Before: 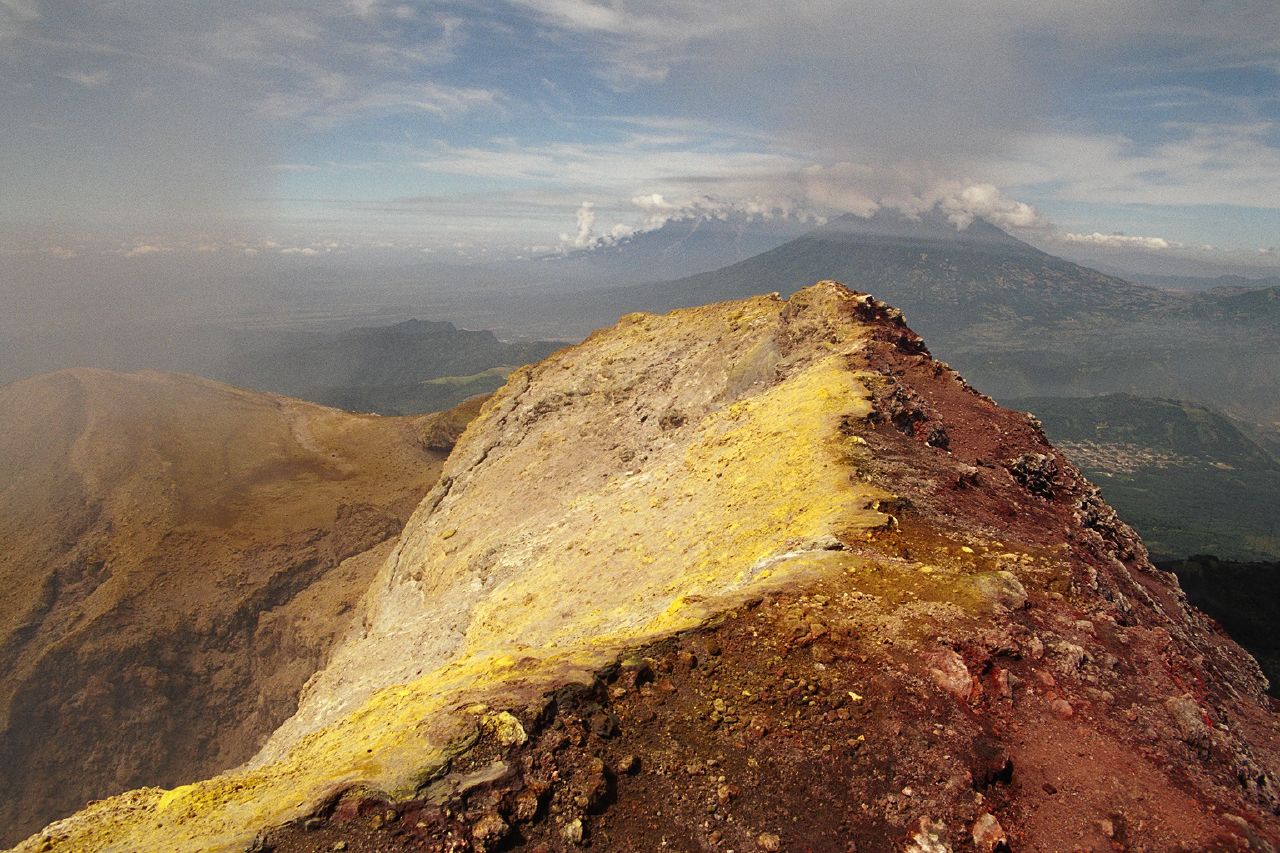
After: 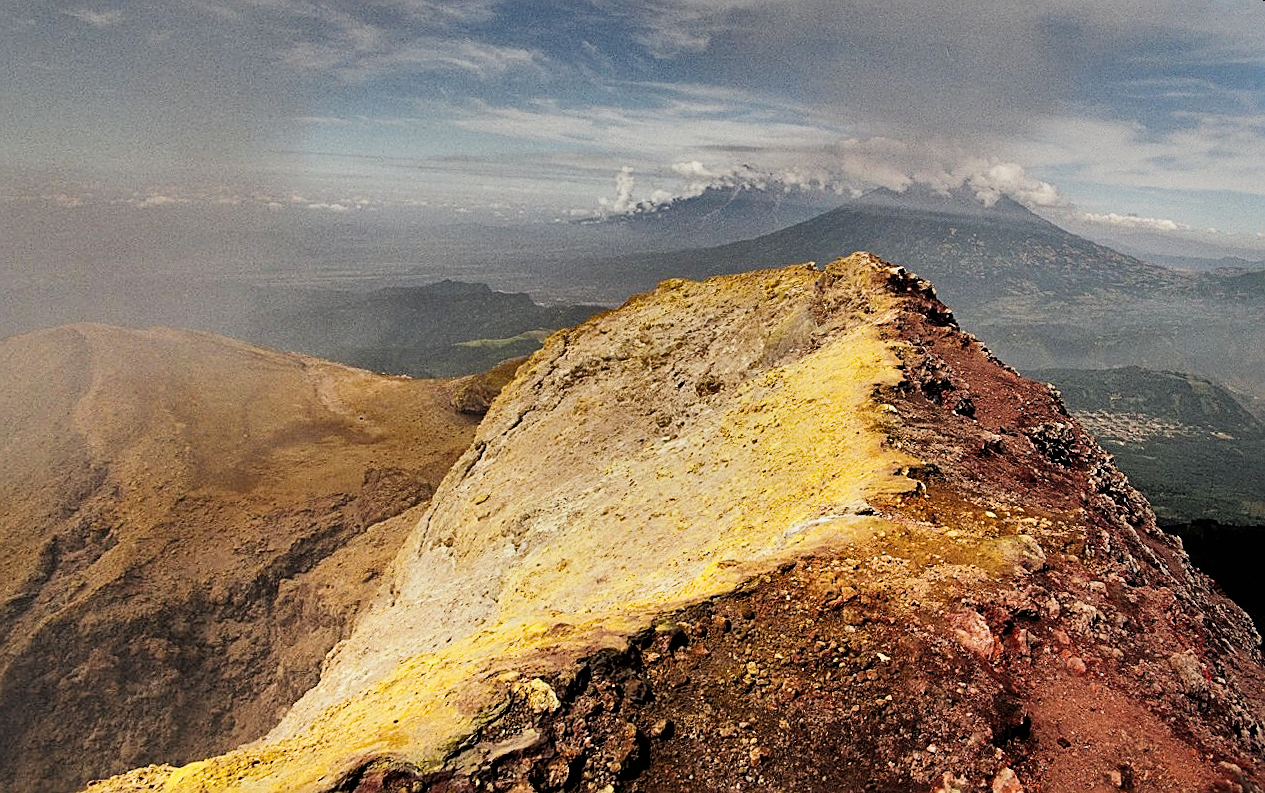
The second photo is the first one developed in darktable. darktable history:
filmic rgb: black relative exposure -5 EV, hardness 2.88, contrast 1.3, highlights saturation mix -30%
sharpen: on, module defaults
exposure: exposure 0.6 EV, compensate highlight preservation false
shadows and highlights: shadows 20.91, highlights -82.73, soften with gaussian
rotate and perspective: rotation 0.679°, lens shift (horizontal) 0.136, crop left 0.009, crop right 0.991, crop top 0.078, crop bottom 0.95
